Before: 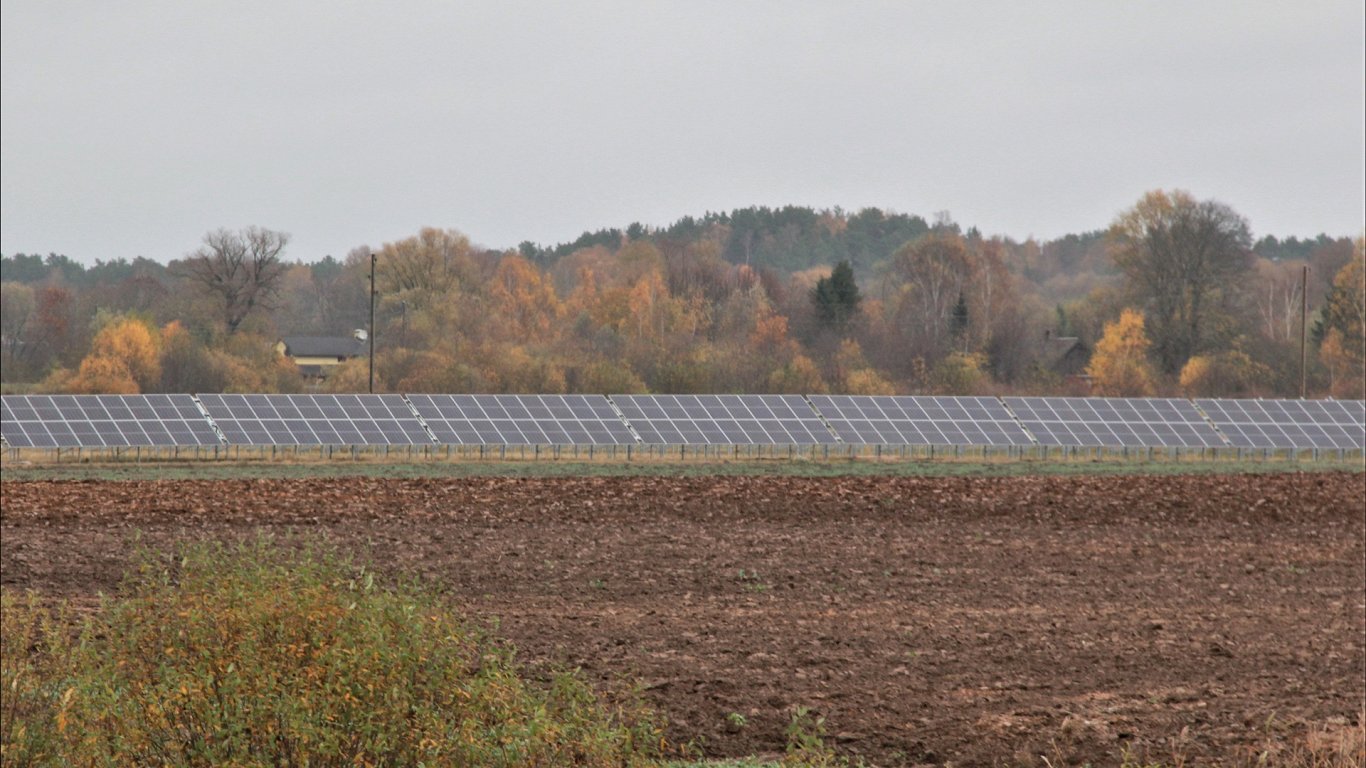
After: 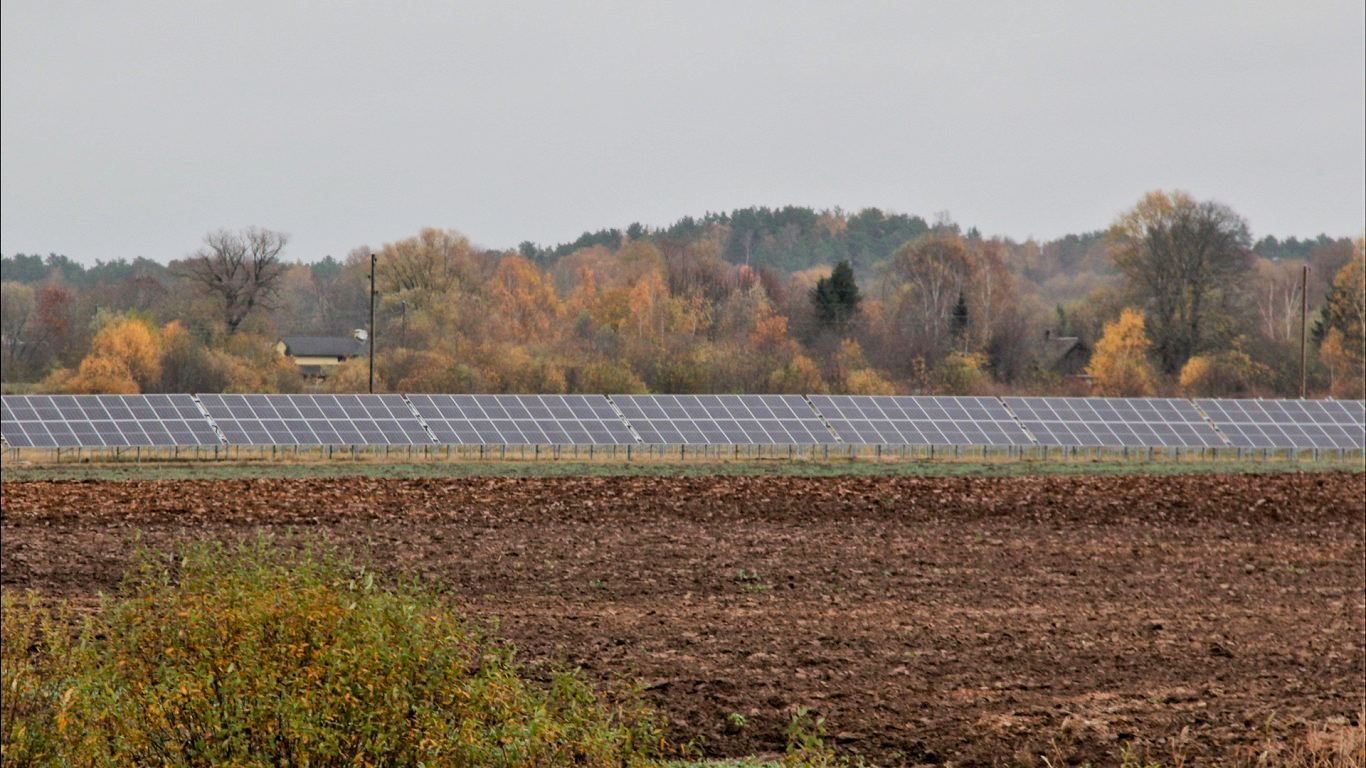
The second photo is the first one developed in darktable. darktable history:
color balance rgb: perceptual saturation grading › global saturation 20%, perceptual saturation grading › highlights -25.809%, perceptual saturation grading › shadows 26.069%, global vibrance 20%
filmic rgb: black relative exposure -5.05 EV, white relative exposure 3.99 EV, hardness 2.9, contrast 1.298, highlights saturation mix -30.69%
